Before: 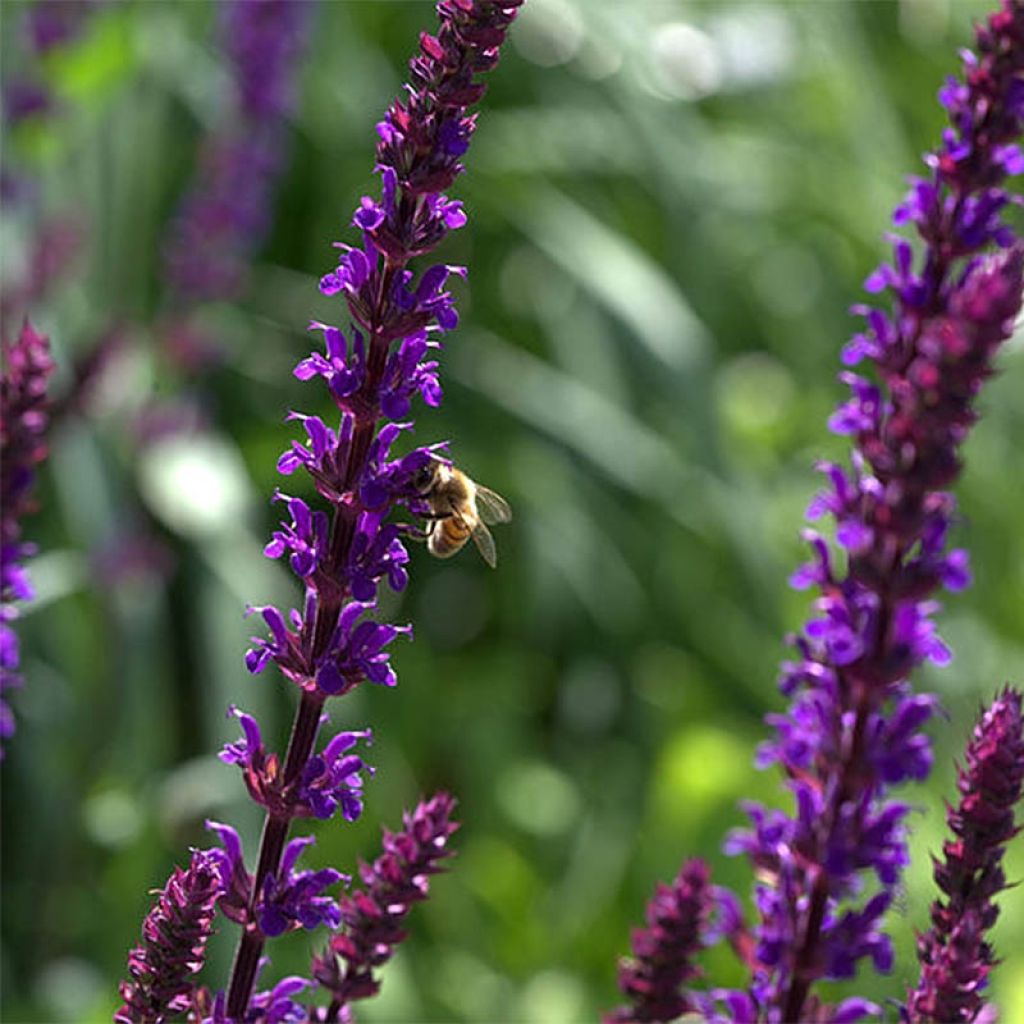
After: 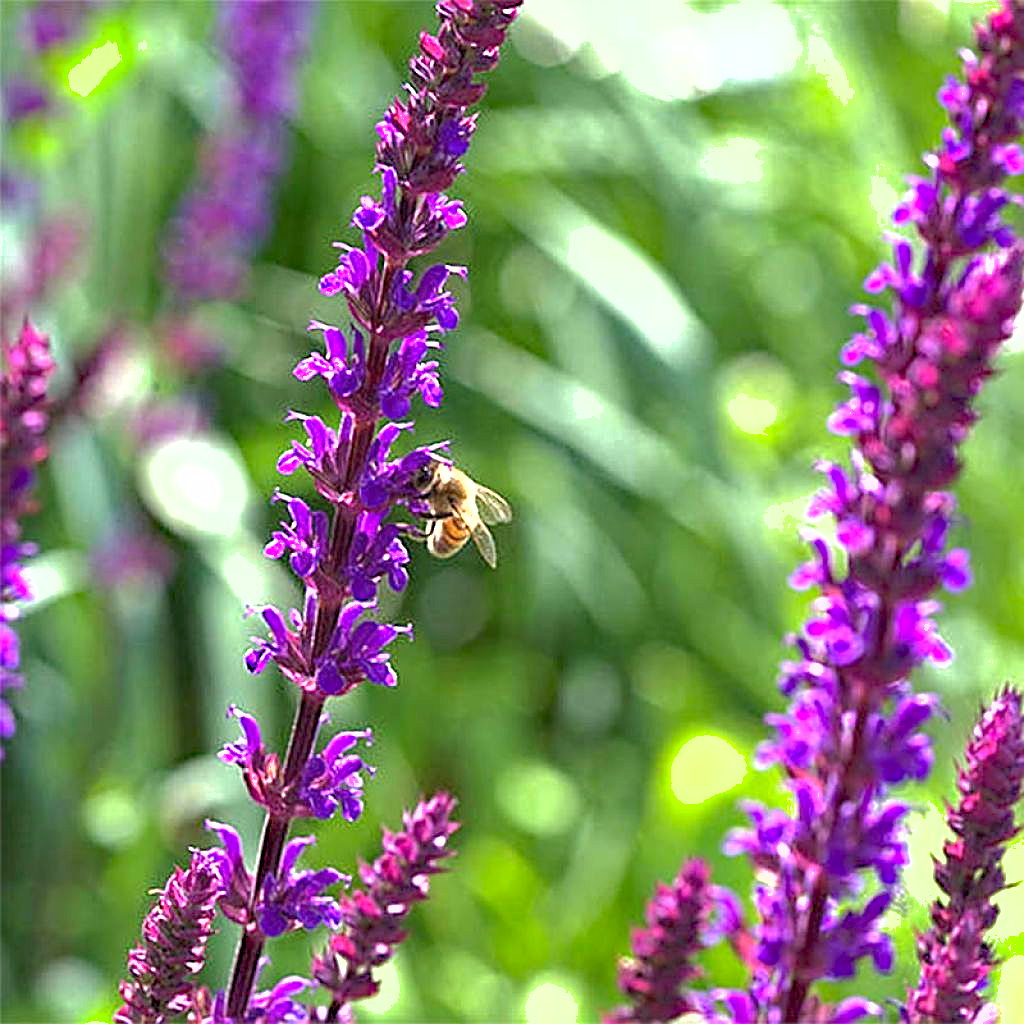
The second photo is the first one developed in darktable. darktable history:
shadows and highlights: on, module defaults
exposure: black level correction 0, exposure 1.682 EV, compensate highlight preservation false
sharpen: amount 0.491
haze removal: strength 0.278, distance 0.25, adaptive false
